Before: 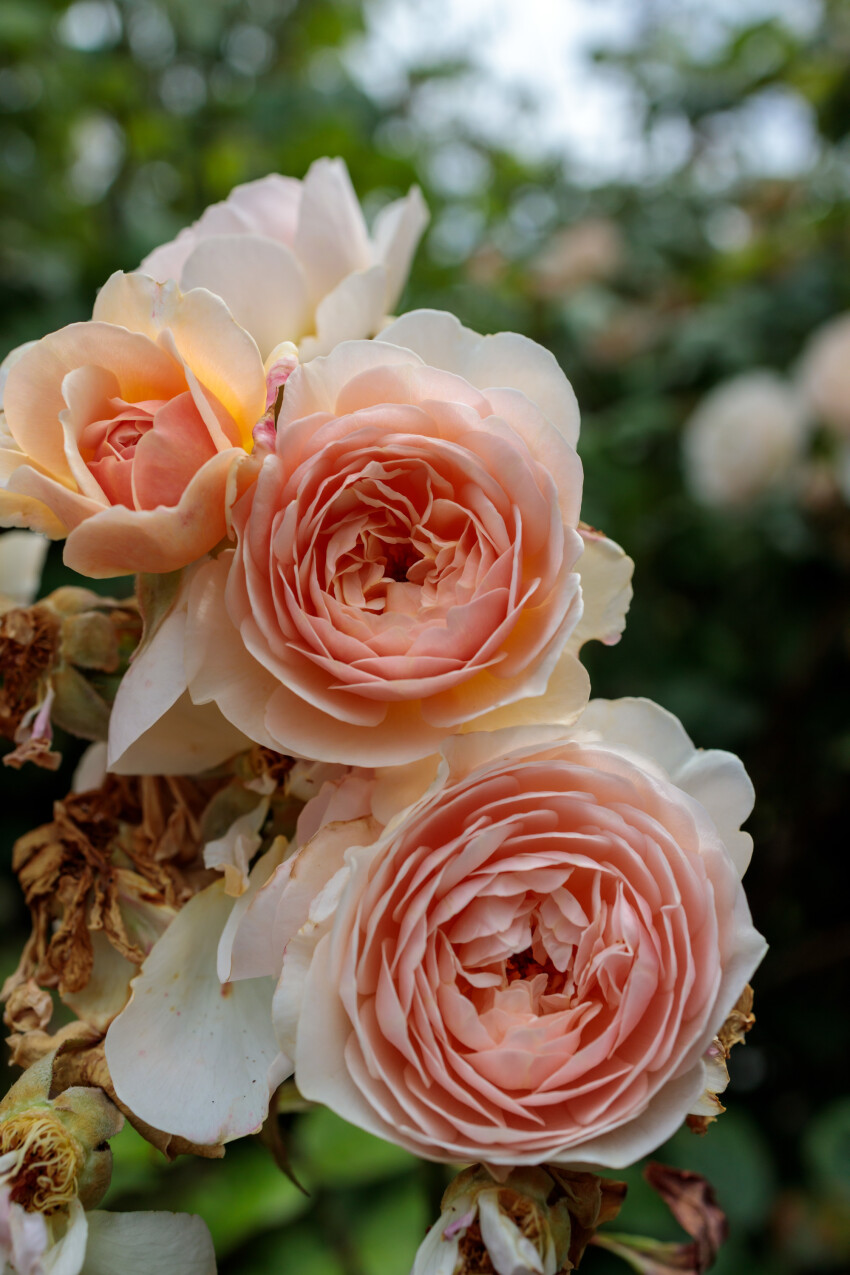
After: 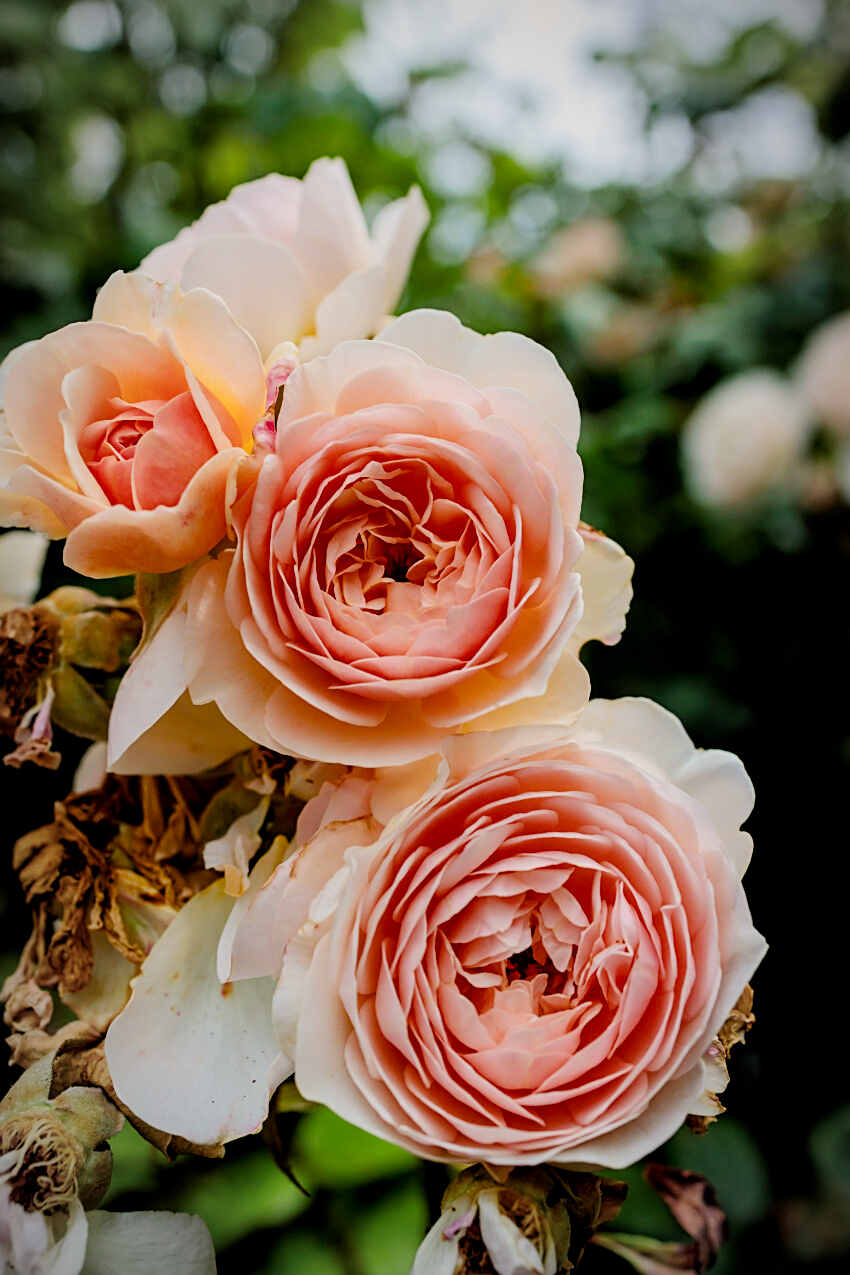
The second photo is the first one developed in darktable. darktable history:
filmic rgb: middle gray luminance 18.12%, black relative exposure -7.51 EV, white relative exposure 8.46 EV, threshold 3.04 EV, target black luminance 0%, hardness 2.23, latitude 17.86%, contrast 0.891, highlights saturation mix 5.95%, shadows ↔ highlights balance 10.71%, enable highlight reconstruction true
color balance rgb: highlights gain › chroma 1.069%, highlights gain › hue 60.08°, perceptual saturation grading › global saturation 27.567%, perceptual saturation grading › highlights -24.954%, perceptual saturation grading › shadows 24.256%, perceptual brilliance grading › global brilliance 15.789%, perceptual brilliance grading › shadows -34.664%
exposure: exposure 0.603 EV, compensate highlight preservation false
vignetting: fall-off radius 60.18%, automatic ratio true
sharpen: on, module defaults
contrast brightness saturation: saturation 0.1
local contrast: mode bilateral grid, contrast 20, coarseness 50, detail 119%, midtone range 0.2
